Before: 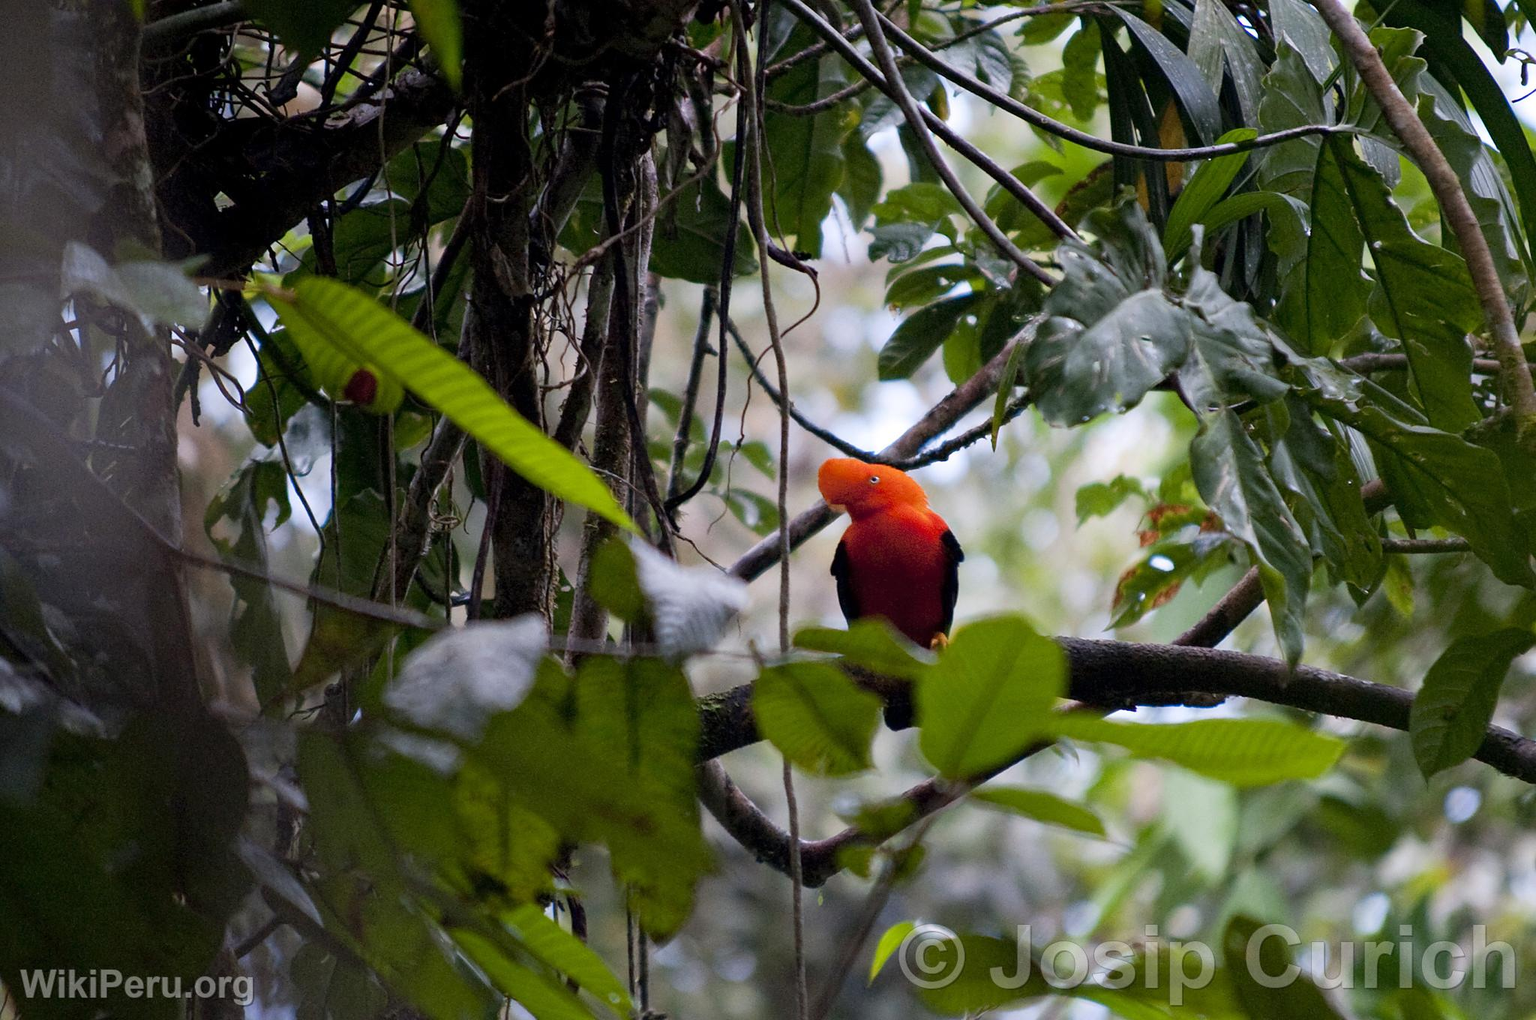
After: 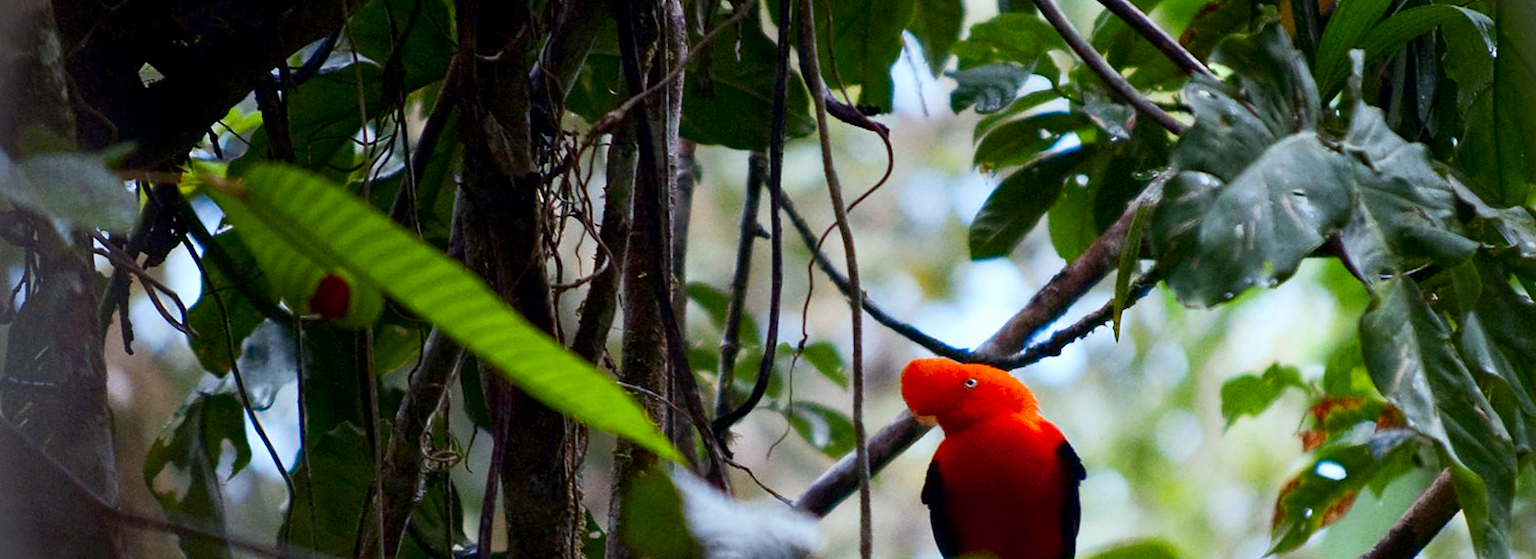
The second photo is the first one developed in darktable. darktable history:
crop: left 7.036%, top 18.398%, right 14.379%, bottom 40.043%
color correction: highlights a* -6.69, highlights b* 0.49
color zones: curves: ch0 [(0, 0.613) (0.01, 0.613) (0.245, 0.448) (0.498, 0.529) (0.642, 0.665) (0.879, 0.777) (0.99, 0.613)]; ch1 [(0, 0) (0.143, 0) (0.286, 0) (0.429, 0) (0.571, 0) (0.714, 0) (0.857, 0)], mix -121.96%
contrast brightness saturation: contrast 0.13, brightness -0.05, saturation 0.16
rotate and perspective: rotation -2.56°, automatic cropping off
color balance: on, module defaults
vignetting: fall-off start 100%, brightness 0.3, saturation 0
shadows and highlights: shadows 0, highlights 40
